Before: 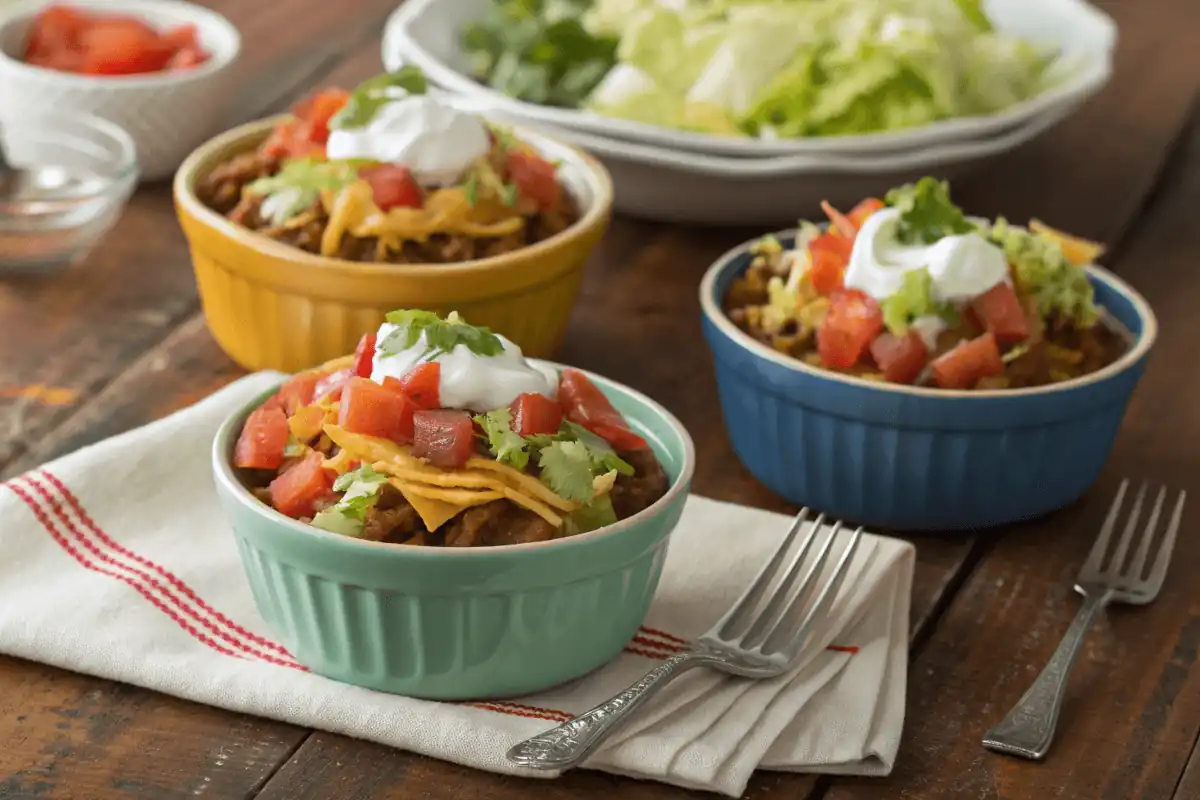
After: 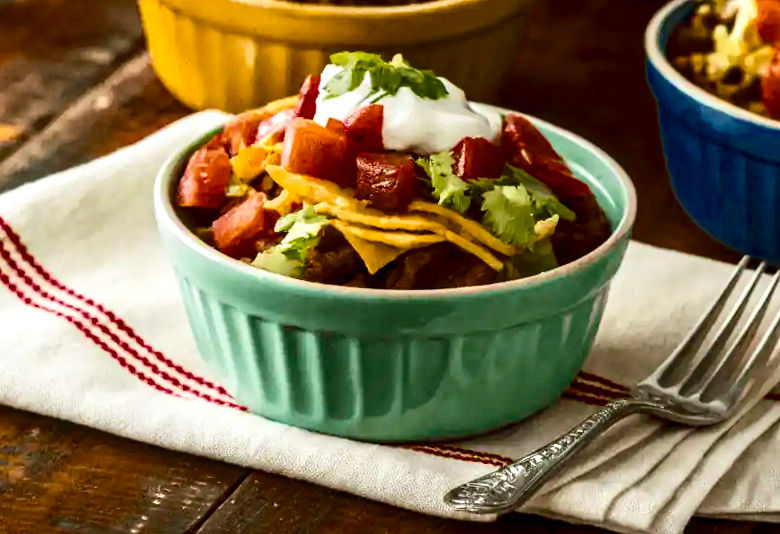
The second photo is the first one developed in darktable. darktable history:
local contrast: detail 150%
crop and rotate: angle -0.91°, left 3.734%, top 31.57%, right 29.687%
contrast brightness saturation: contrast 0.285
color balance rgb: linear chroma grading › global chroma 9.536%, perceptual saturation grading › global saturation 25.159%, perceptual saturation grading › highlights -28.306%, perceptual saturation grading › shadows 33.636%, global vibrance 16.284%, saturation formula JzAzBz (2021)
velvia: on, module defaults
